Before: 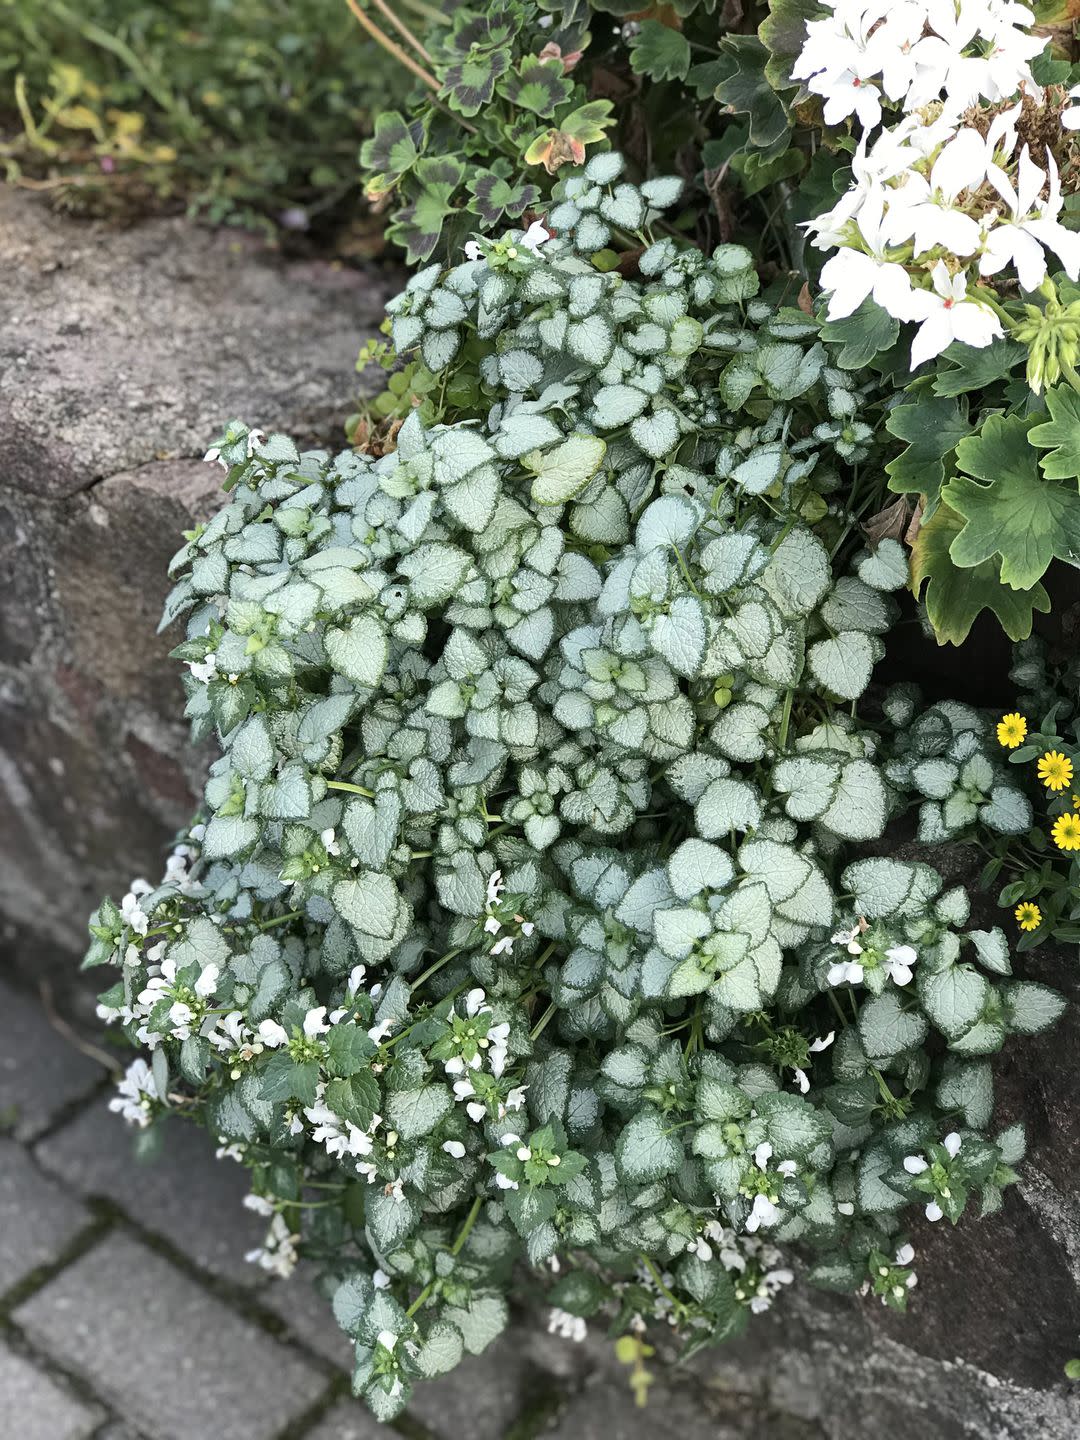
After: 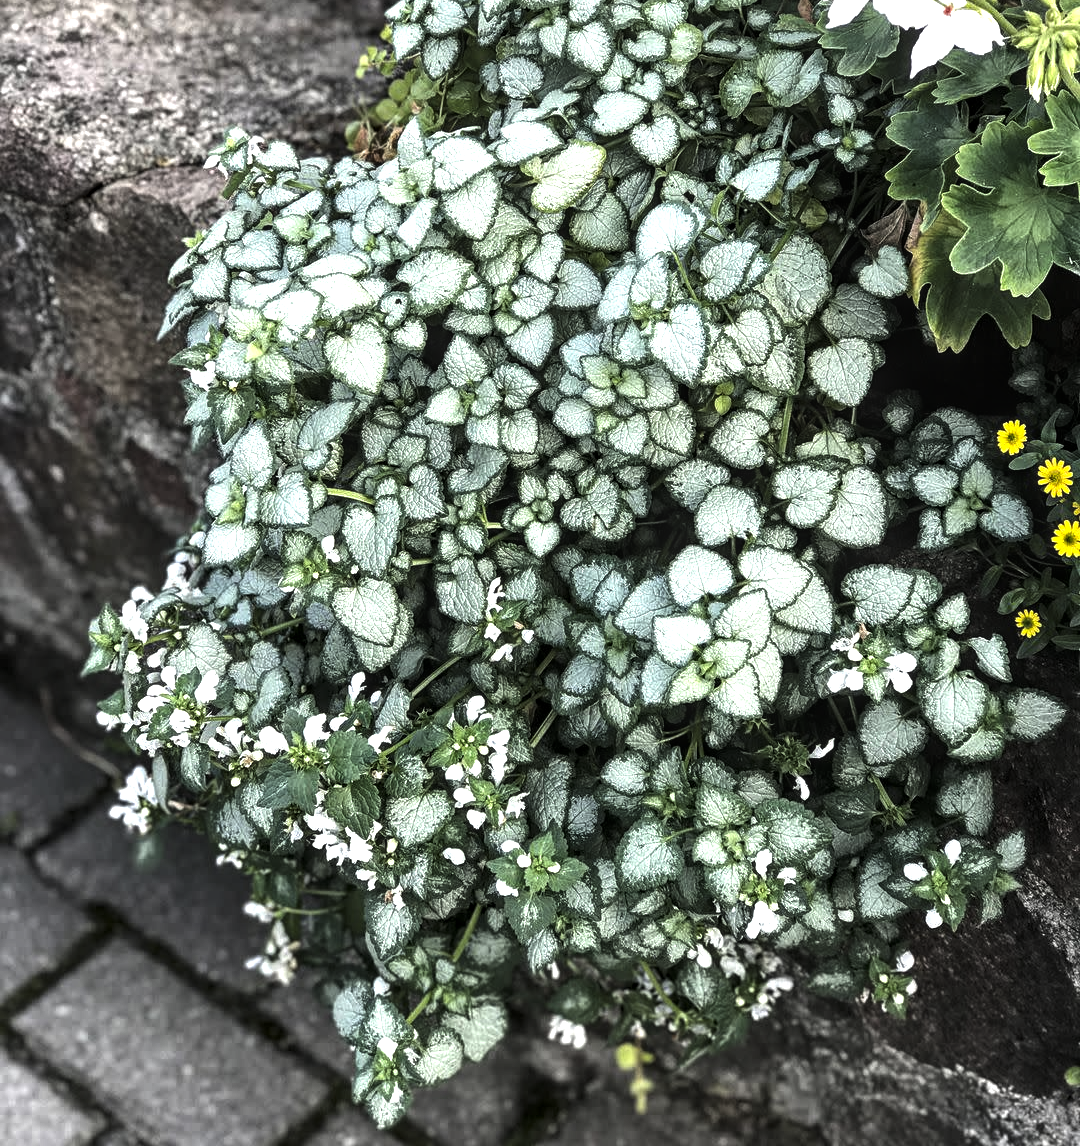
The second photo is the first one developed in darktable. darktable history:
levels: levels [0, 0.618, 1]
local contrast: highlights 25%, detail 130%
crop and rotate: top 20.363%
exposure: black level correction 0, exposure 0.699 EV, compensate exposure bias true, compensate highlight preservation false
